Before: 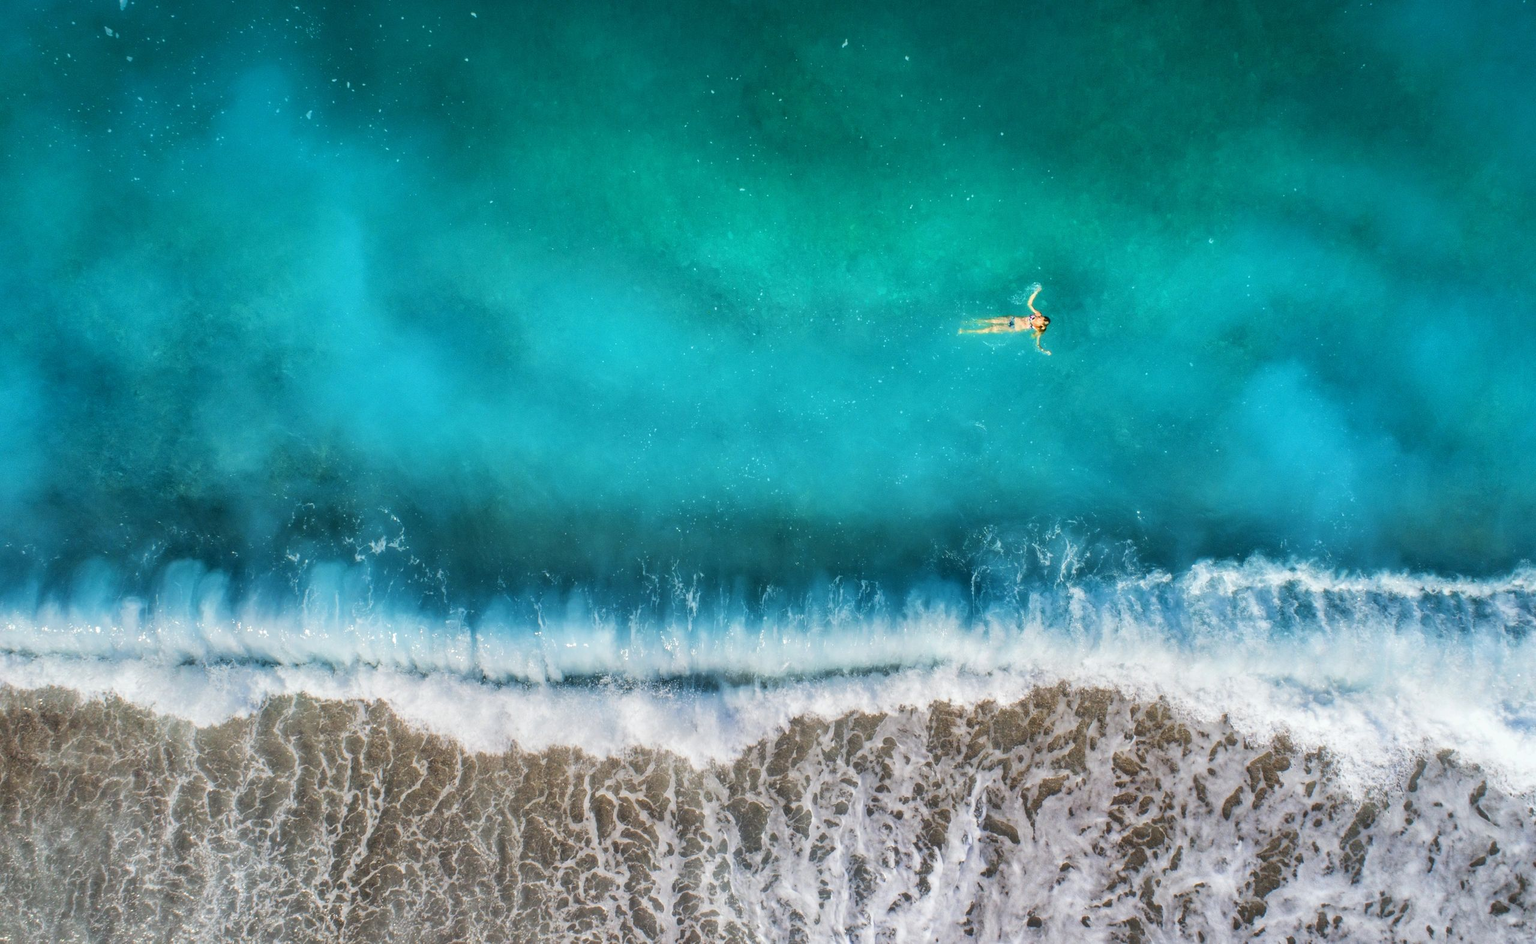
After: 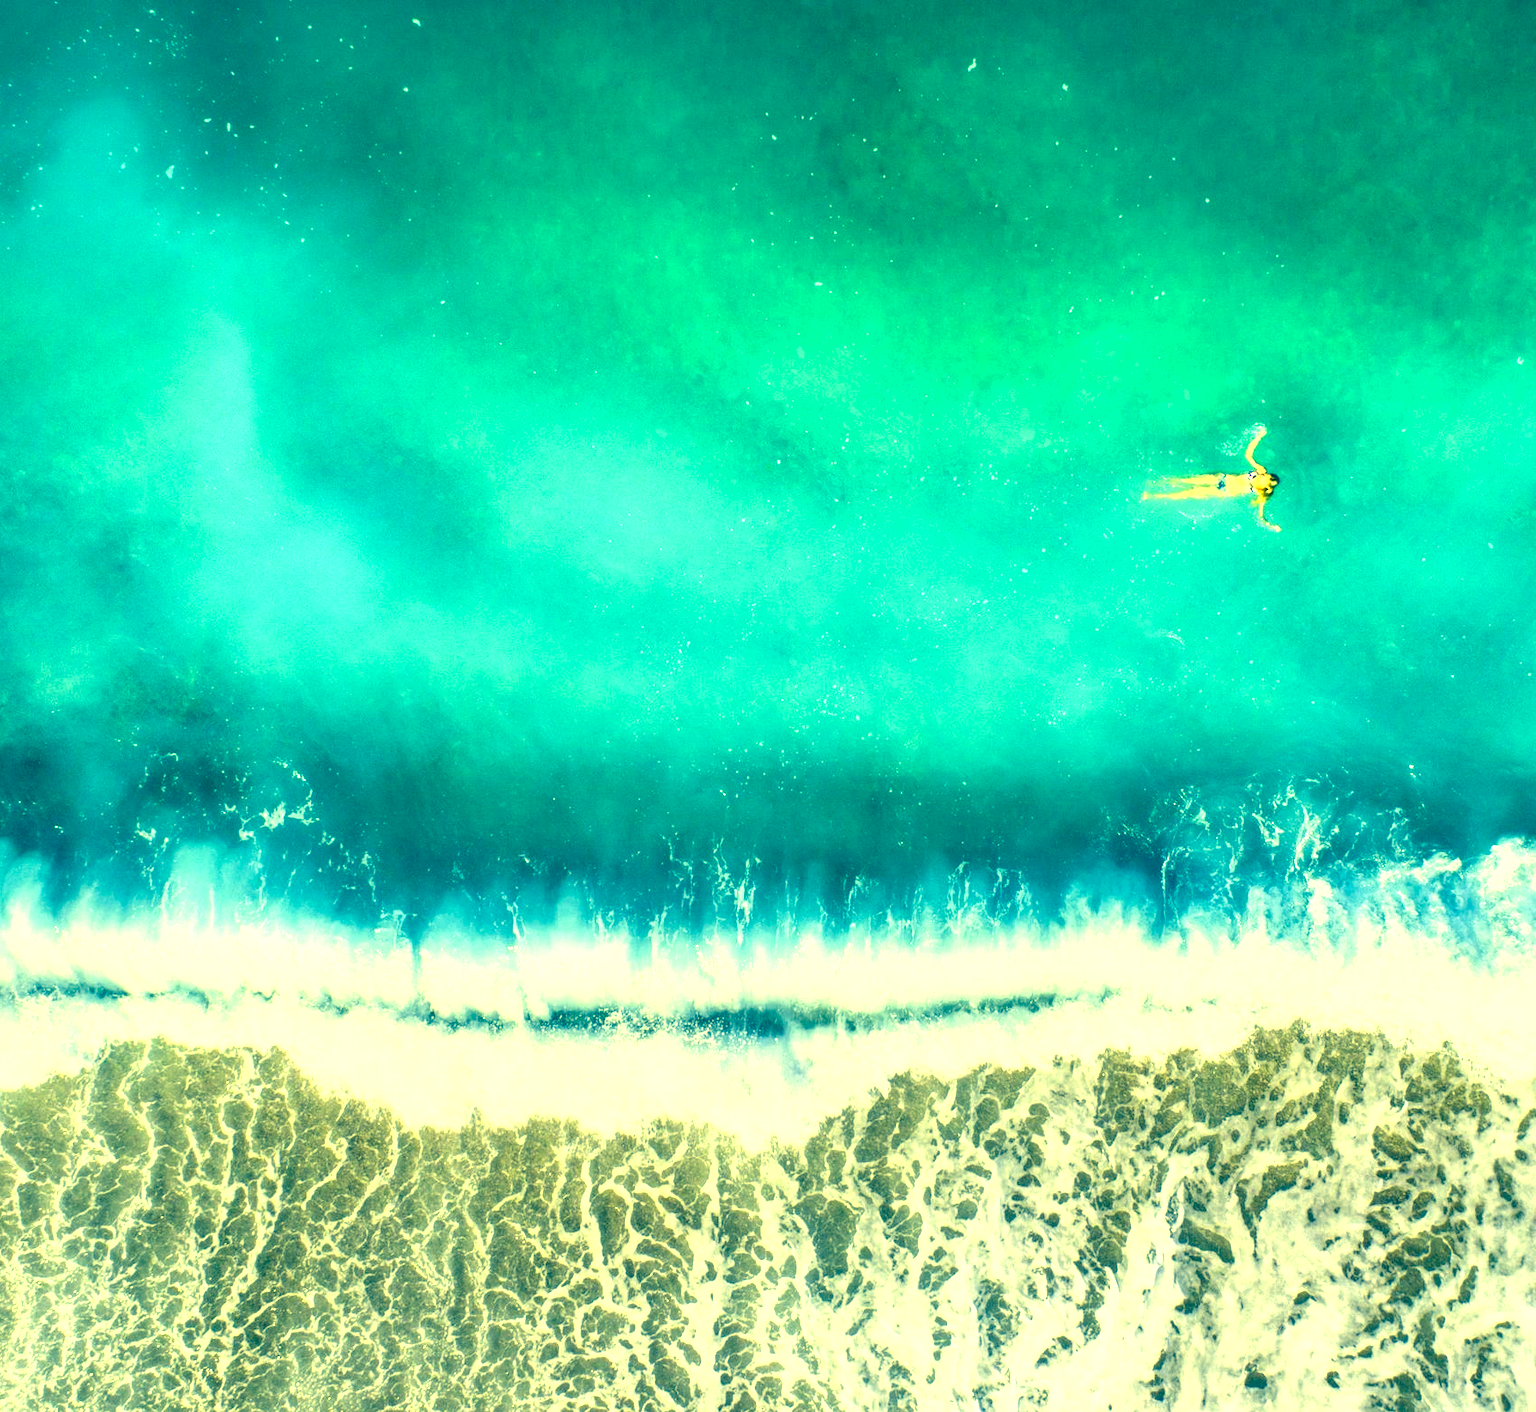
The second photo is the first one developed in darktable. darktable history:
crop and rotate: left 12.736%, right 20.462%
exposure: black level correction 0, exposure 1.2 EV, compensate highlight preservation false
local contrast: on, module defaults
color correction: highlights a* -15.98, highlights b* 39.99, shadows a* -39.34, shadows b* -25.79
